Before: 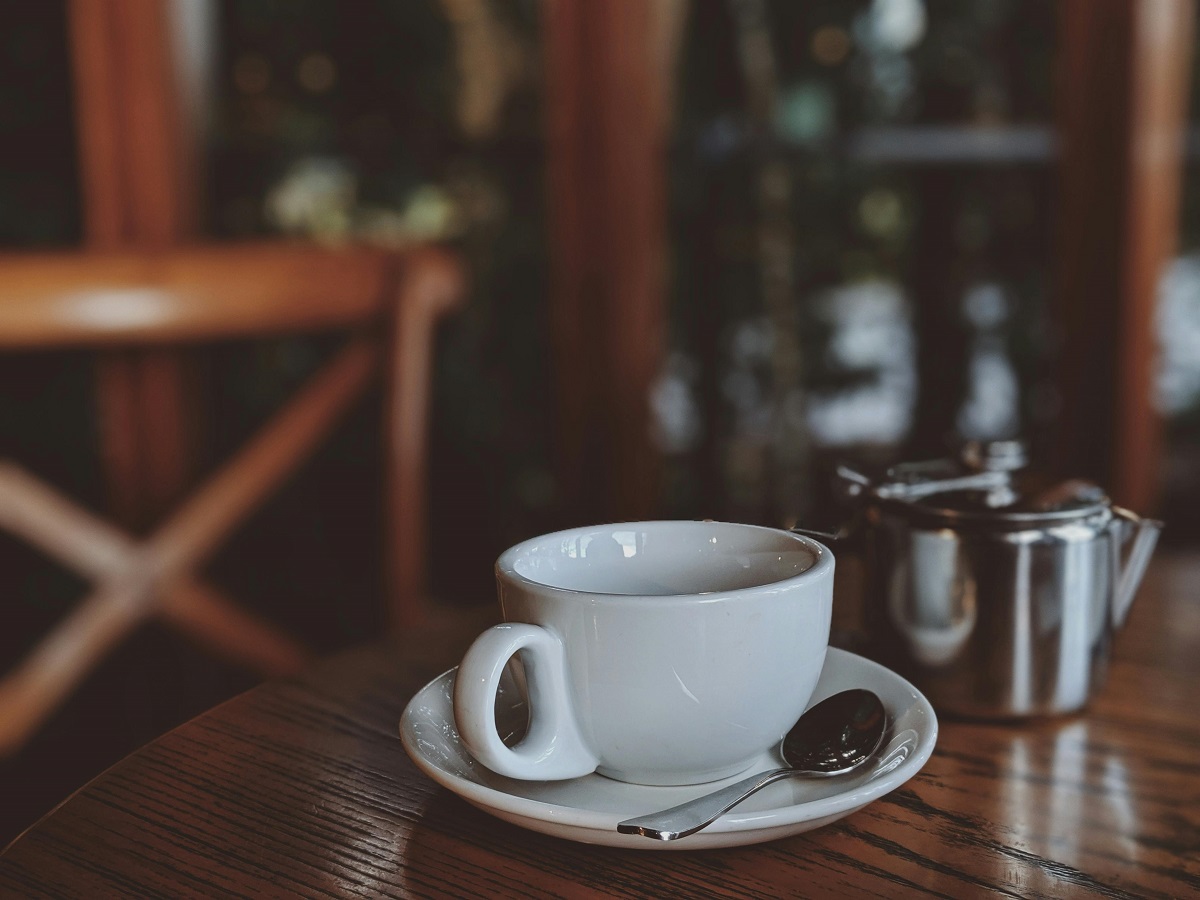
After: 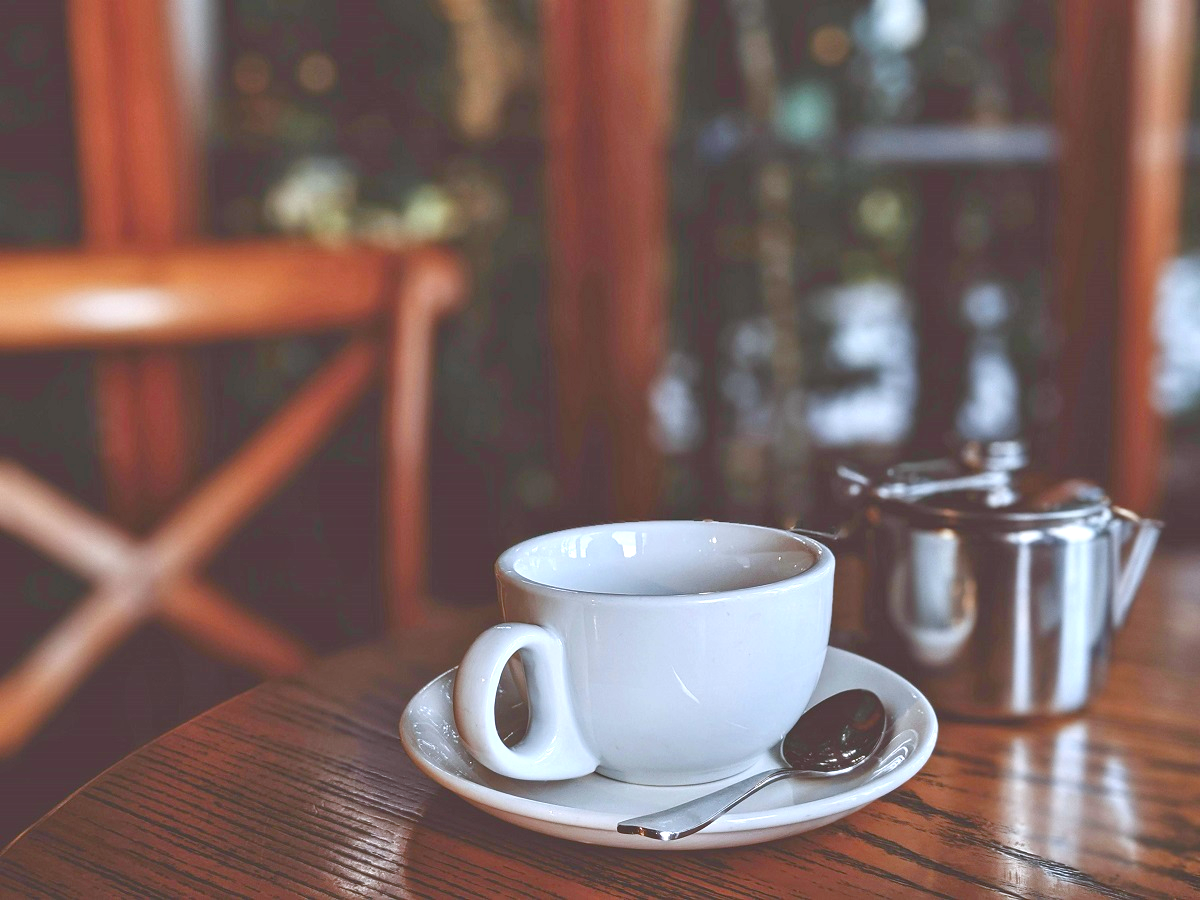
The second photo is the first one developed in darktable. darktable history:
color balance rgb: perceptual saturation grading › global saturation 20%, perceptual saturation grading › highlights -25%, perceptual saturation grading › shadows 25%
color calibration: illuminant as shot in camera, x 0.358, y 0.373, temperature 4628.91 K
tone equalizer: -8 EV 1 EV, -7 EV 1 EV, -6 EV 1 EV, -5 EV 1 EV, -4 EV 1 EV, -3 EV 0.75 EV, -2 EV 0.5 EV, -1 EV 0.25 EV
exposure: exposure 0.77 EV, compensate highlight preservation false
